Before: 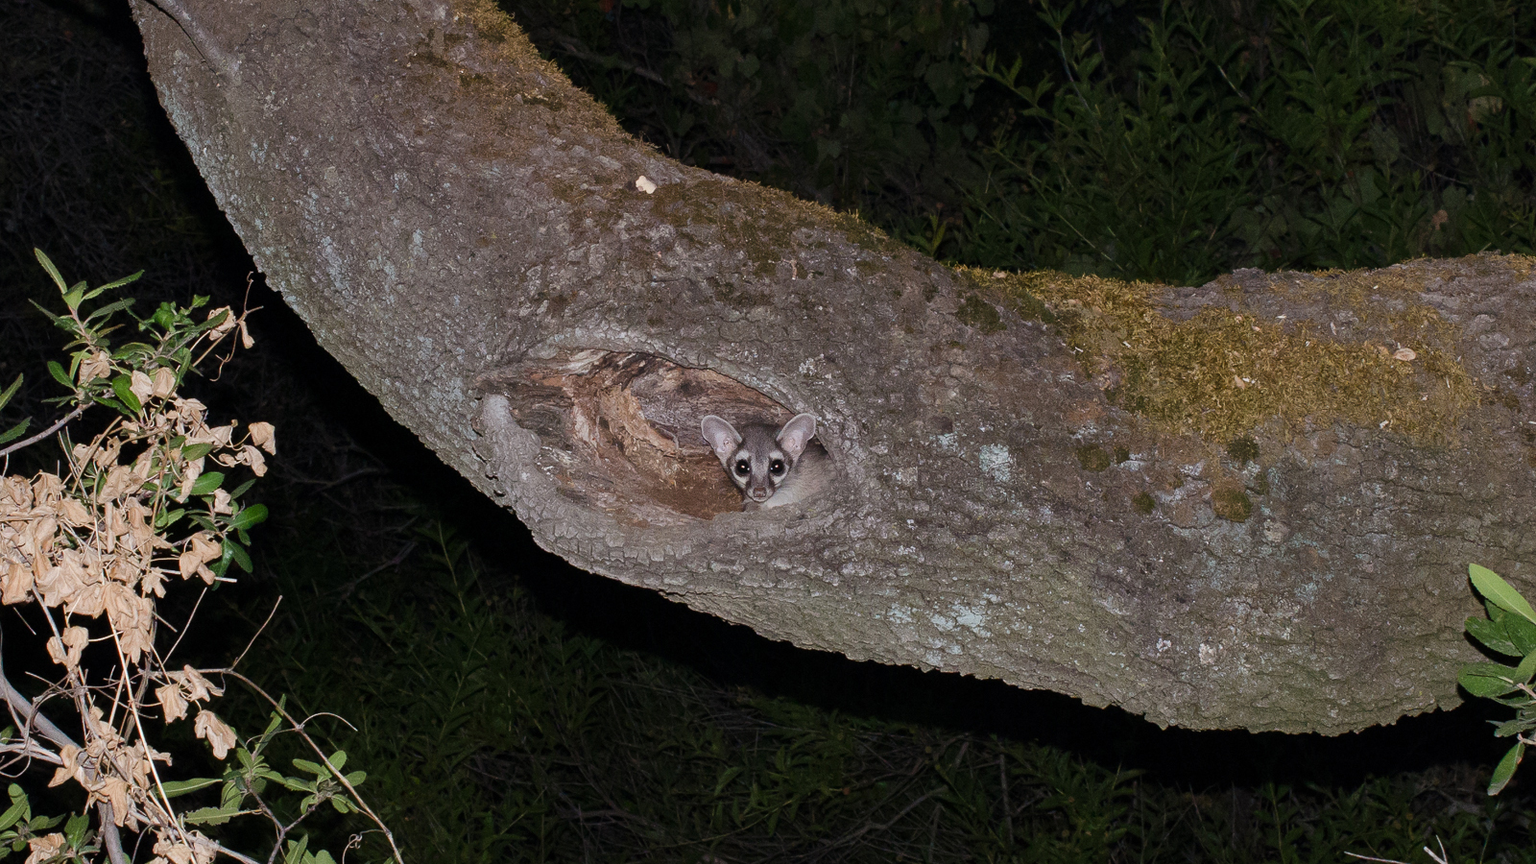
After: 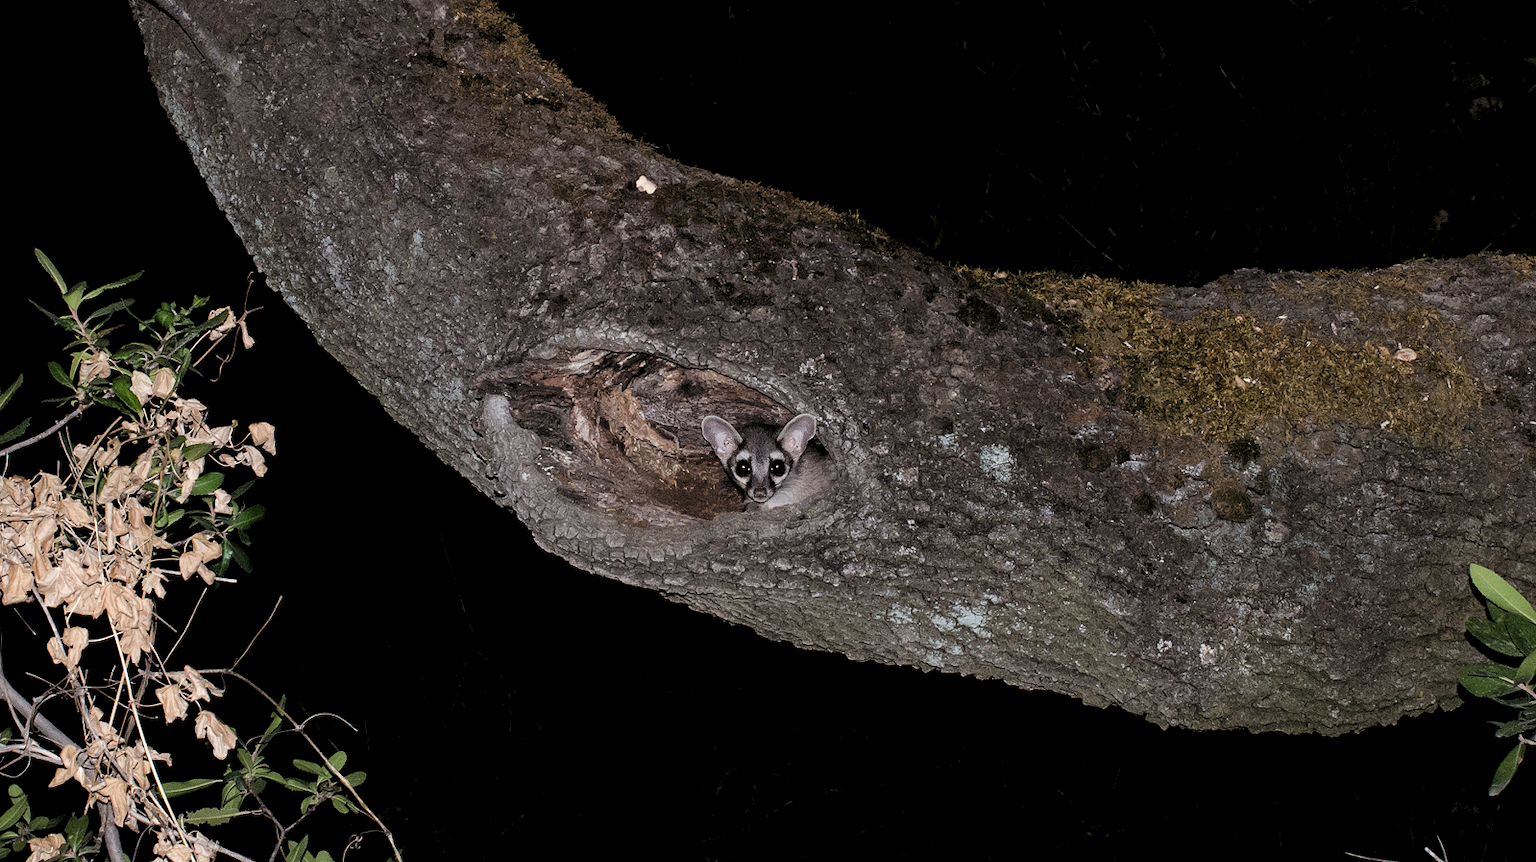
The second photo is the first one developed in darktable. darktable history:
crop: top 0.087%, bottom 0.101%
levels: levels [0.182, 0.542, 0.902]
